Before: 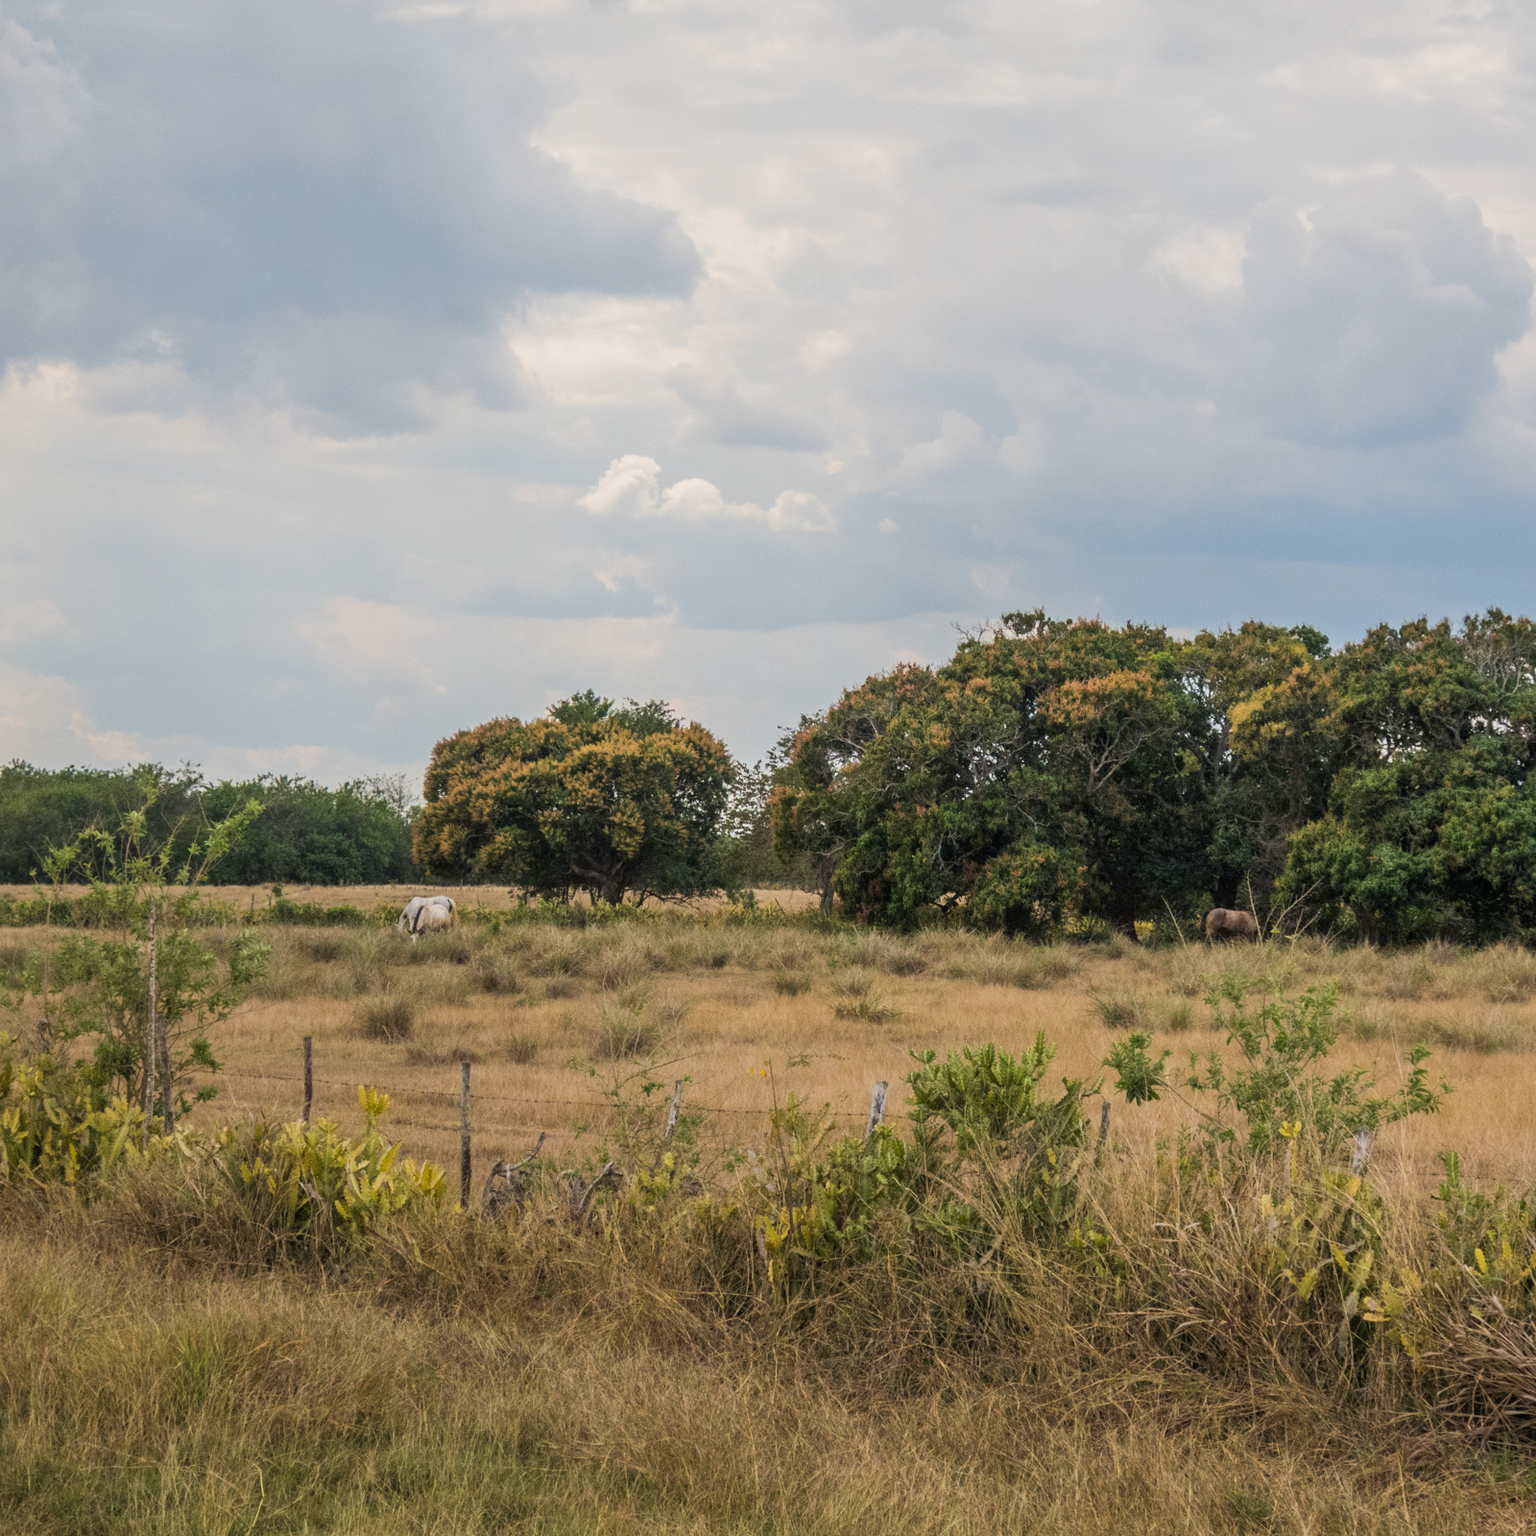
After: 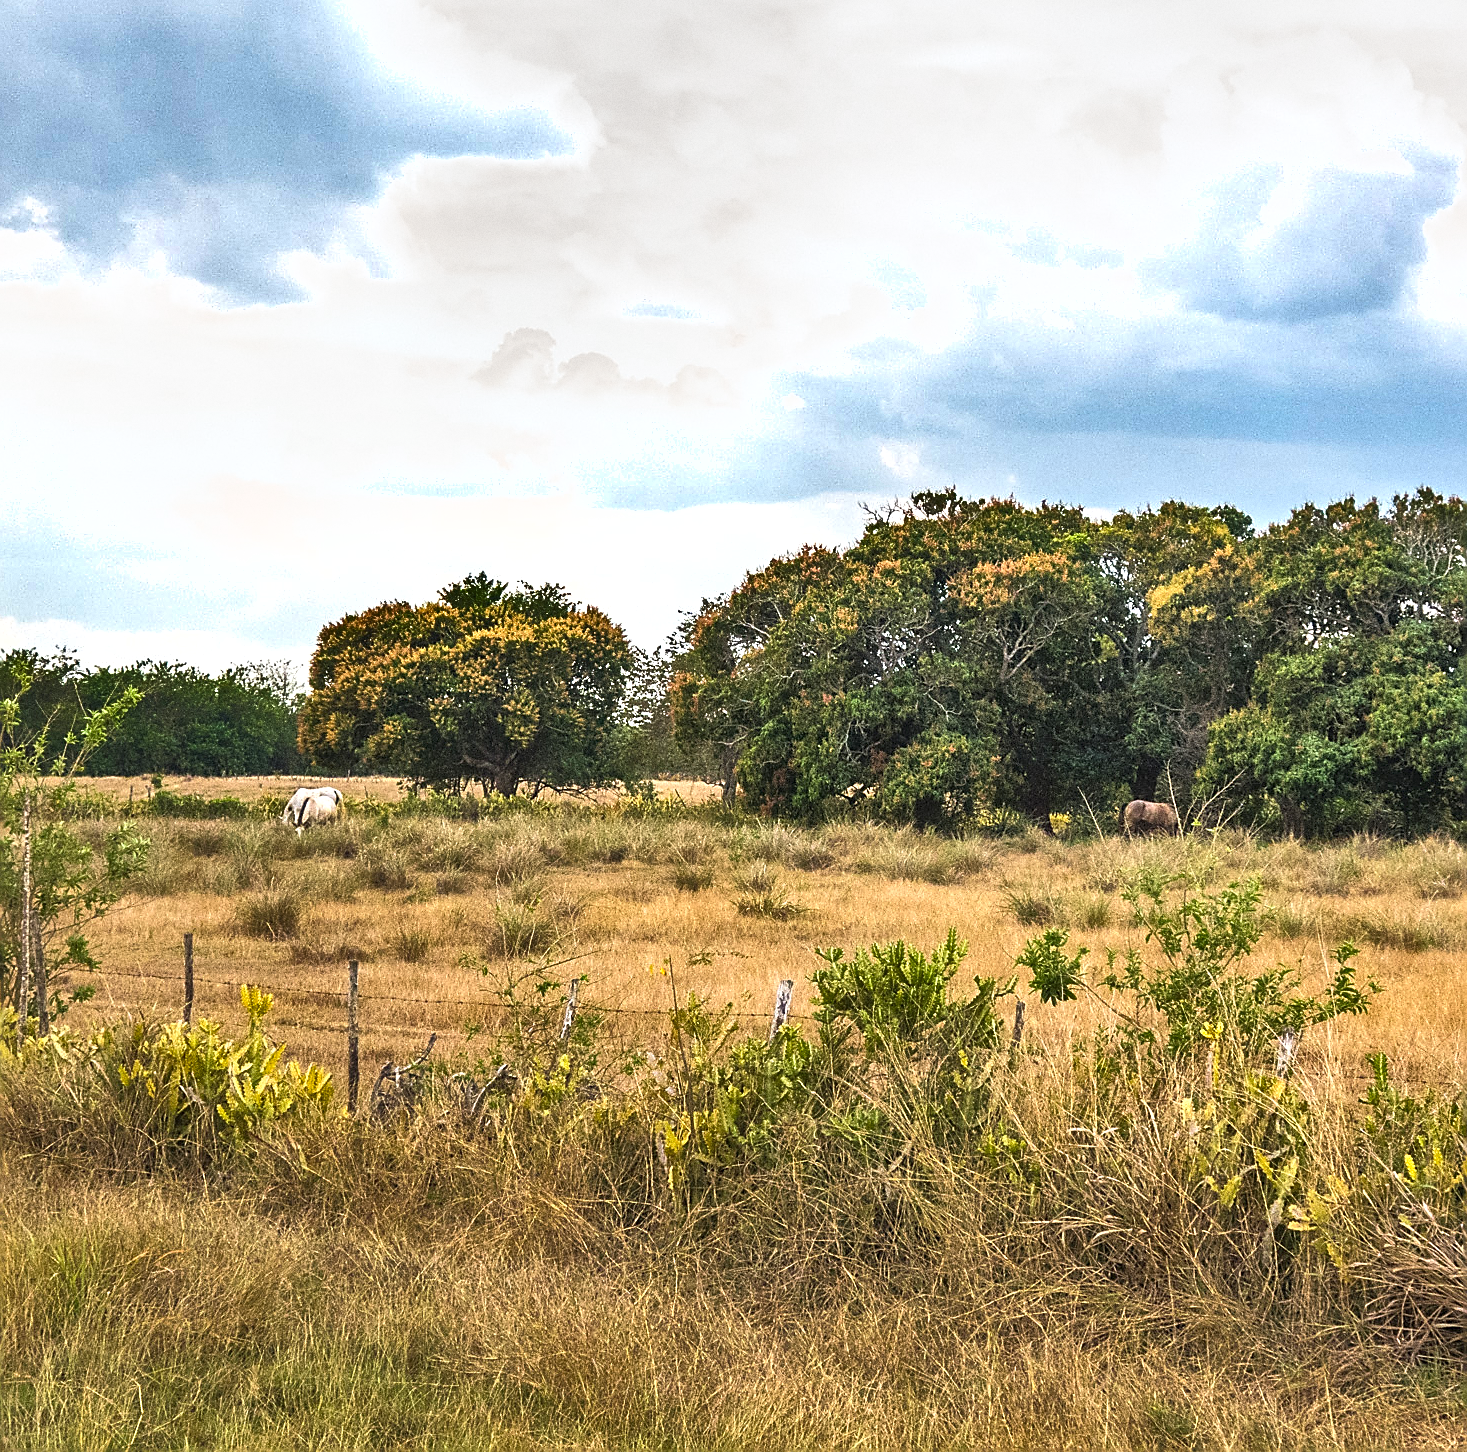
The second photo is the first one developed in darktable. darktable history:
sharpen: radius 1.4, amount 1.25, threshold 0.7
exposure: black level correction -0.002, exposure 1.35 EV, compensate highlight preservation false
grain: coarseness 0.09 ISO
shadows and highlights: shadows 80.73, white point adjustment -9.07, highlights -61.46, soften with gaussian
crop and rotate: left 8.262%, top 9.226%
